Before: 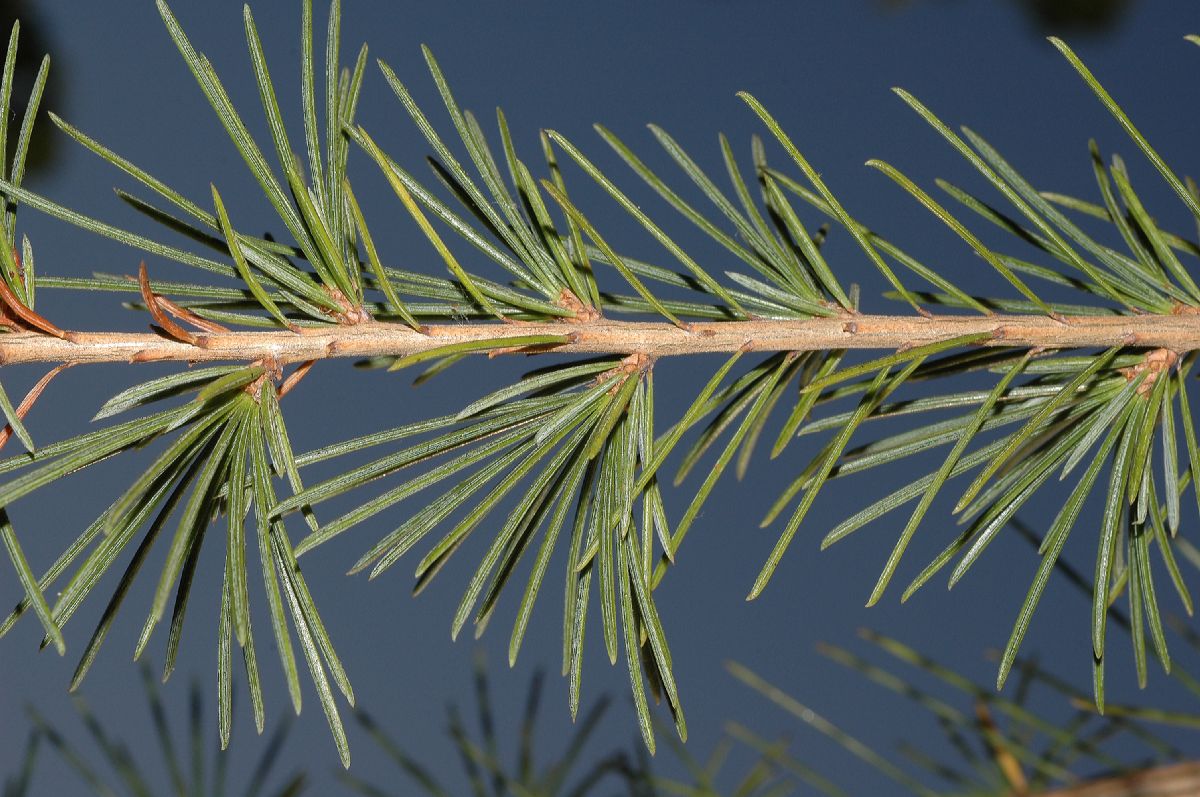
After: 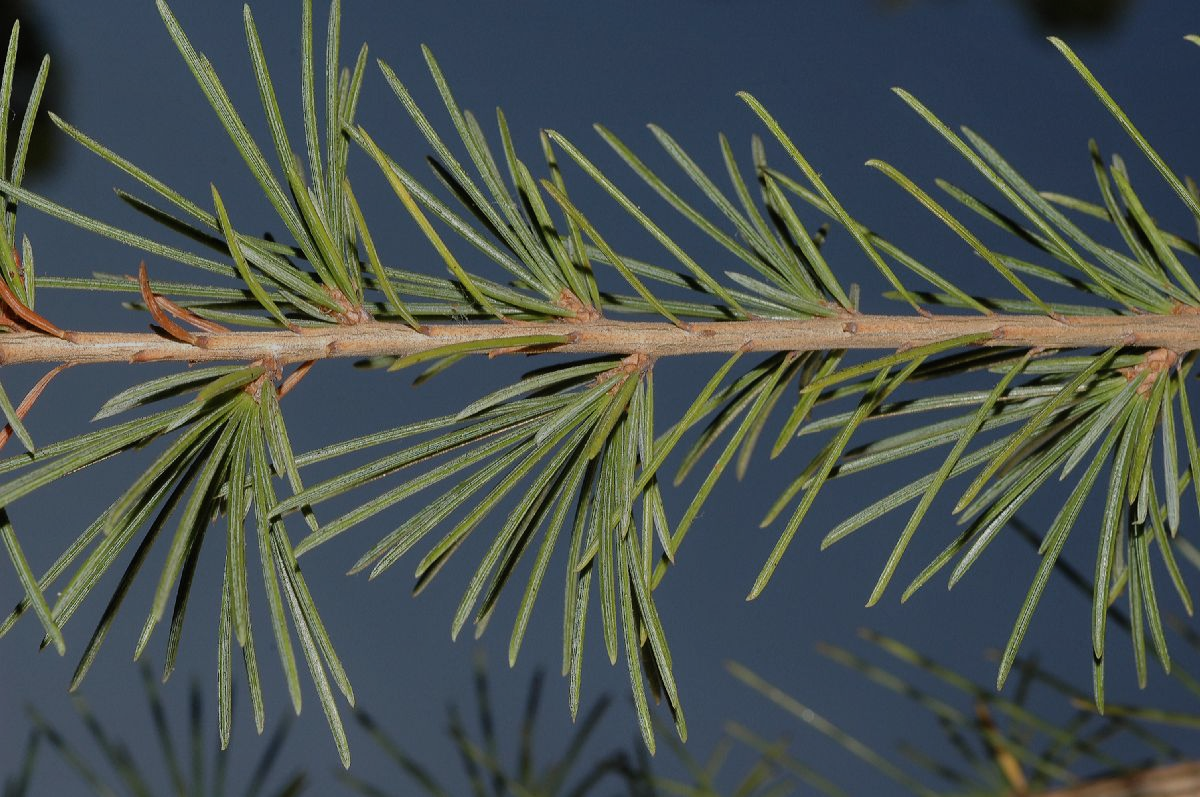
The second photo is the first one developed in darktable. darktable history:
shadows and highlights: shadows 40.21, highlights -54.04, low approximation 0.01, soften with gaussian
exposure: exposure 1.155 EV, compensate highlight preservation false
tone equalizer: -8 EV -1.97 EV, -7 EV -1.96 EV, -6 EV -1.96 EV, -5 EV -1.98 EV, -4 EV -1.98 EV, -3 EV -1.98 EV, -2 EV -2 EV, -1 EV -1.61 EV, +0 EV -1.99 EV
